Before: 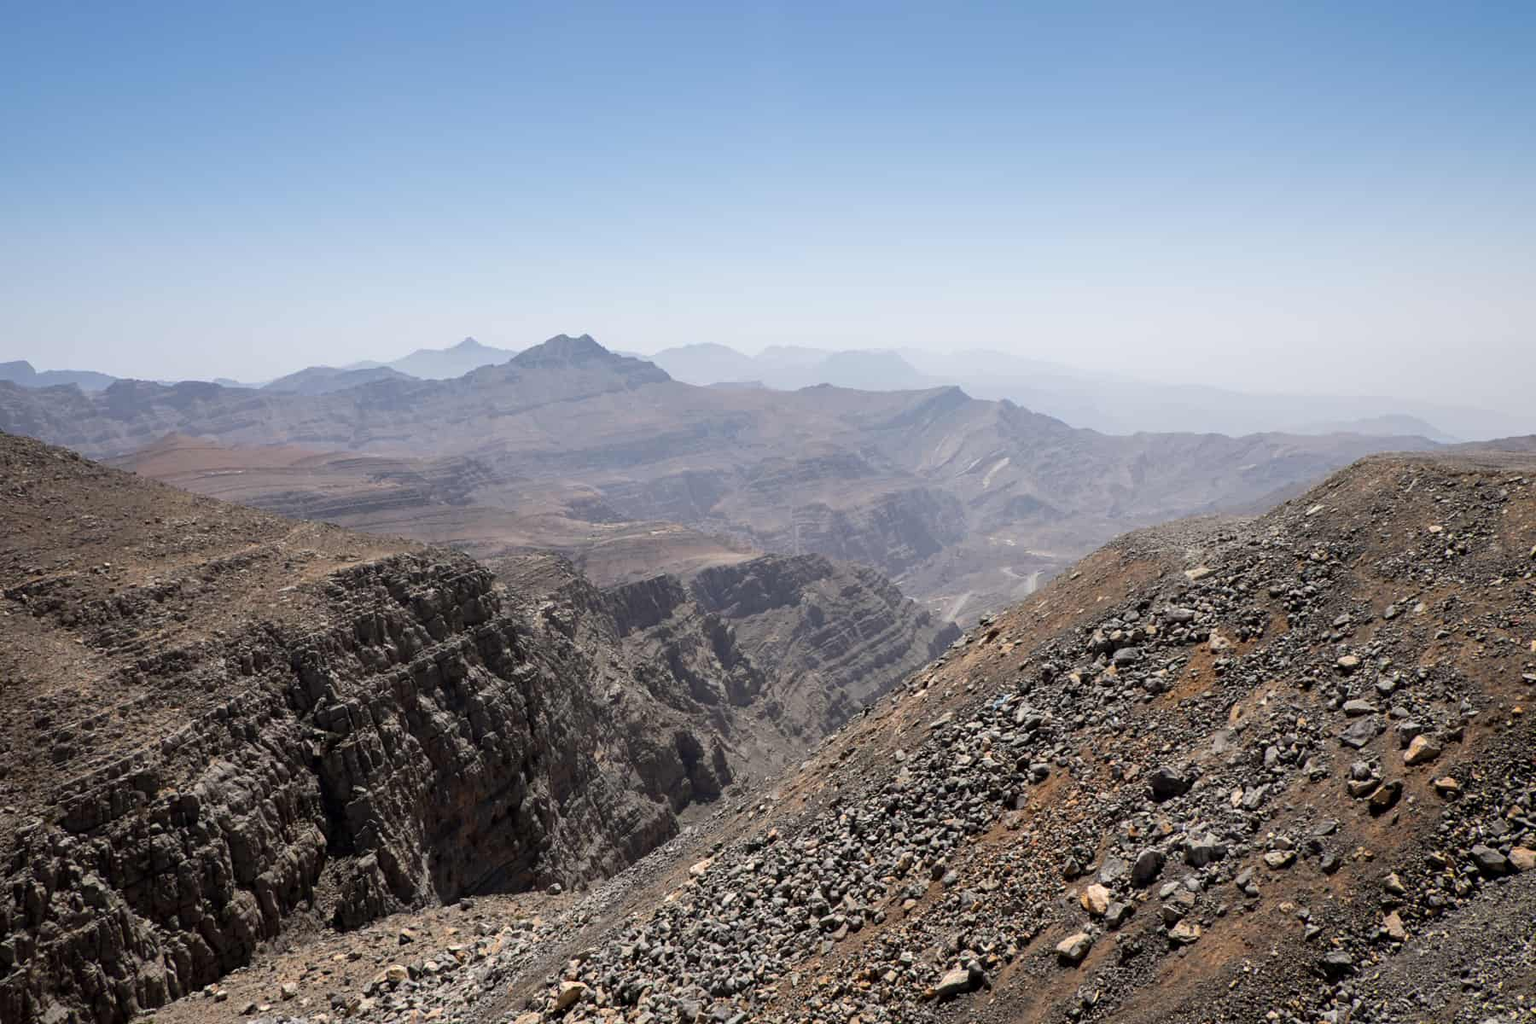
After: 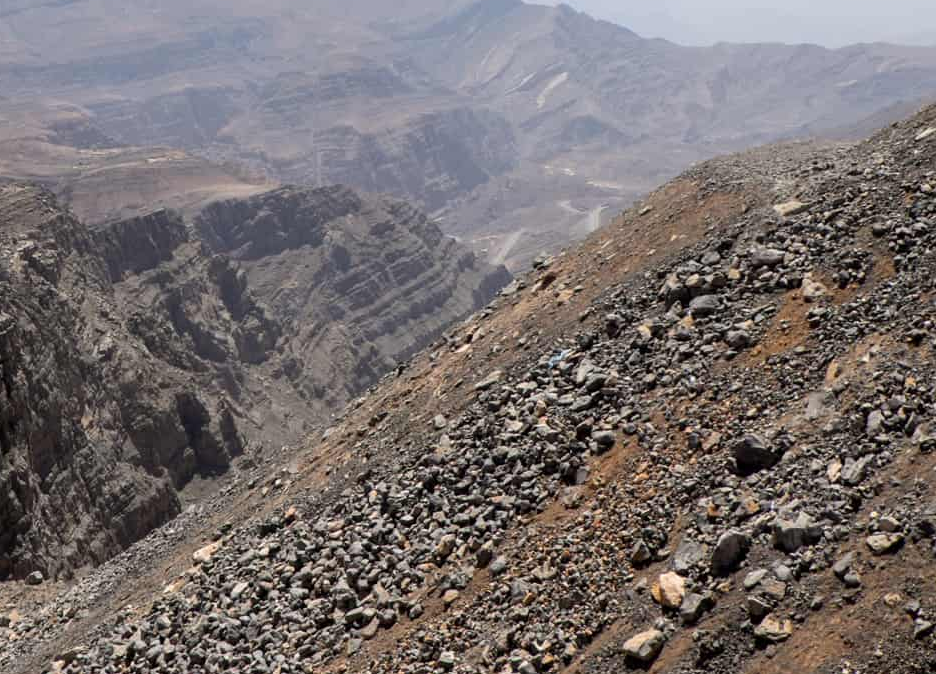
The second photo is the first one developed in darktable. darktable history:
crop: left 34.216%, top 38.698%, right 13.768%, bottom 5.131%
